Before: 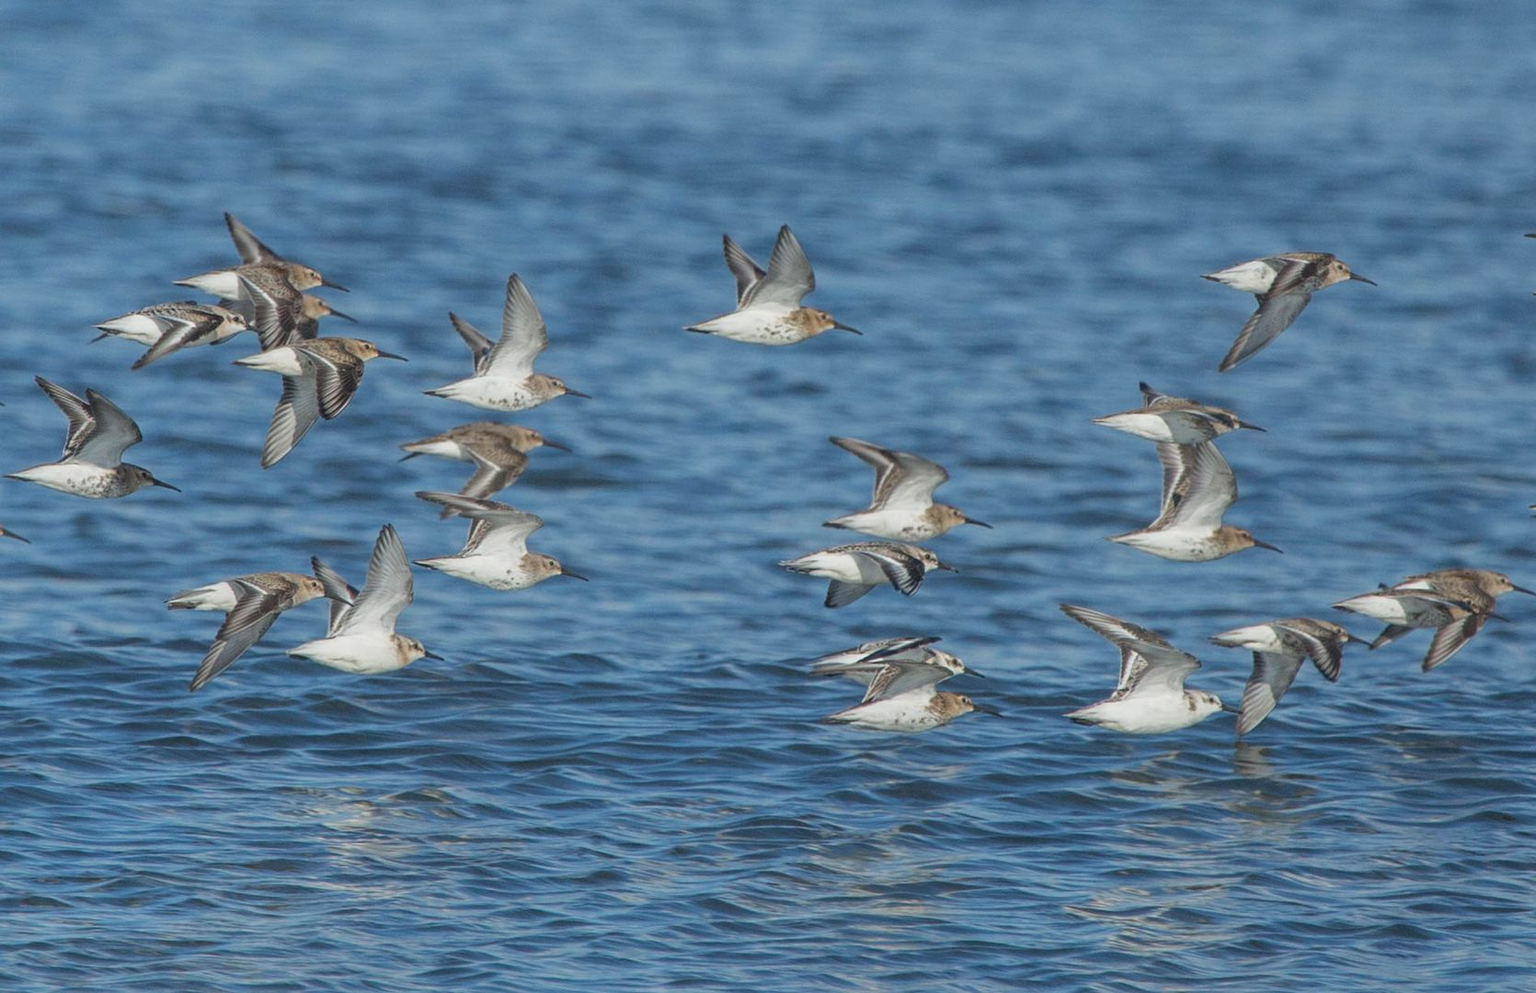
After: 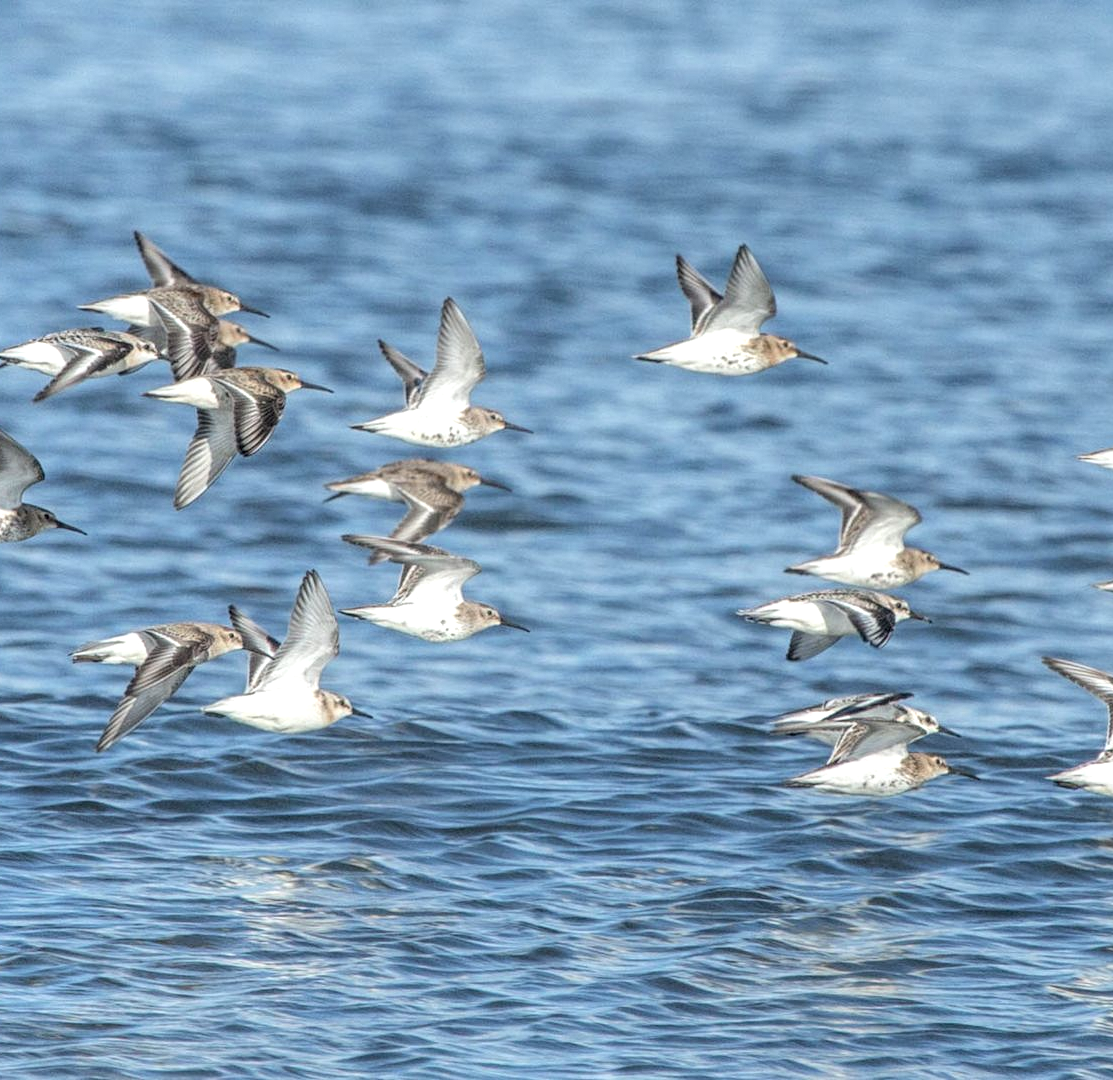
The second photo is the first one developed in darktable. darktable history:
local contrast: highlights 19%, detail 186%
grain: coarseness 0.81 ISO, strength 1.34%, mid-tones bias 0%
crop and rotate: left 6.617%, right 26.717%
contrast brightness saturation: brightness 0.28
